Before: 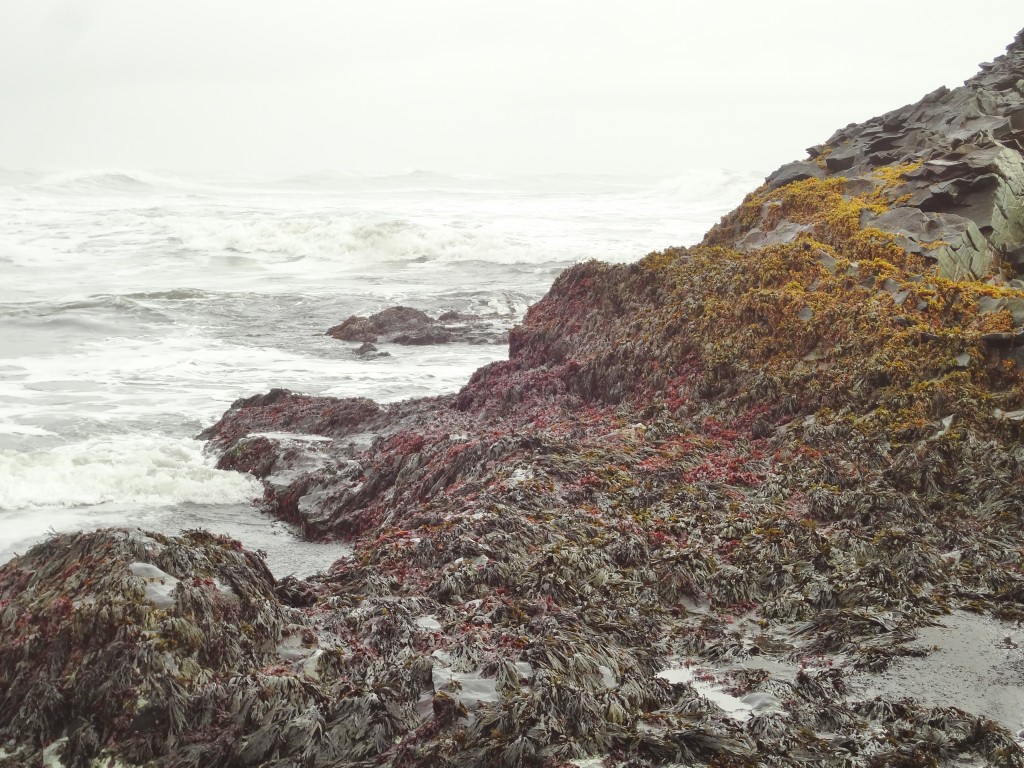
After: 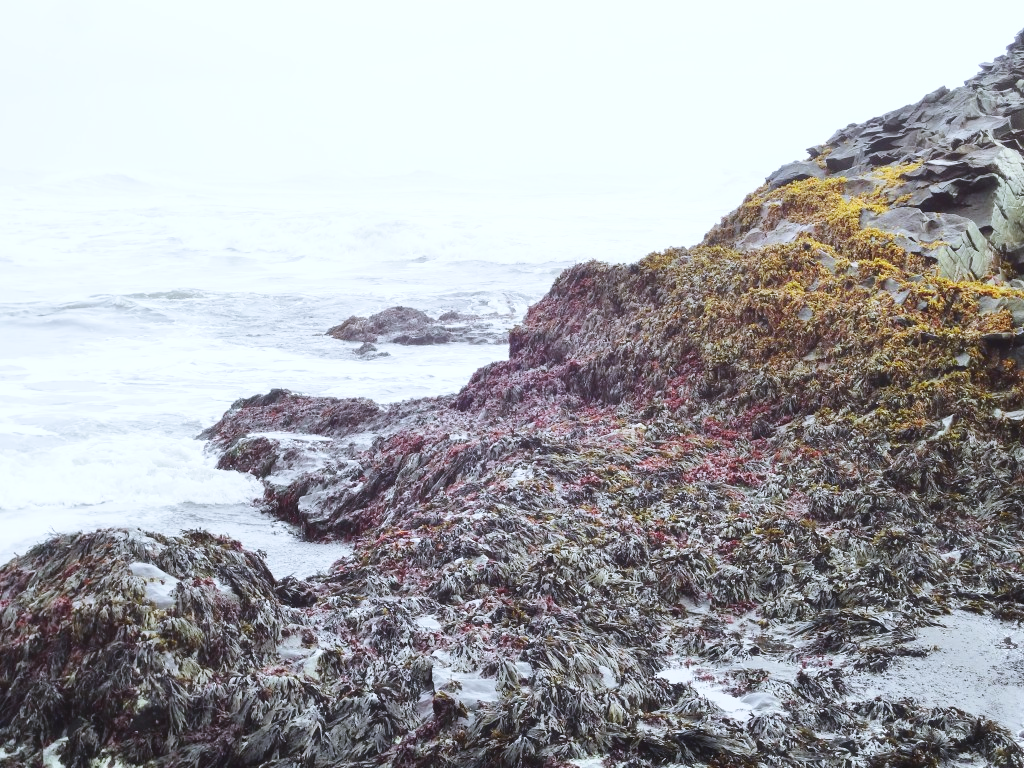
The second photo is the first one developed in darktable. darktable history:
base curve: curves: ch0 [(0, 0) (0.204, 0.334) (0.55, 0.733) (1, 1)], preserve colors none
haze removal: strength -0.05
contrast brightness saturation: contrast 0.2, brightness -0.11, saturation 0.1
white balance: red 0.948, green 1.02, blue 1.176
